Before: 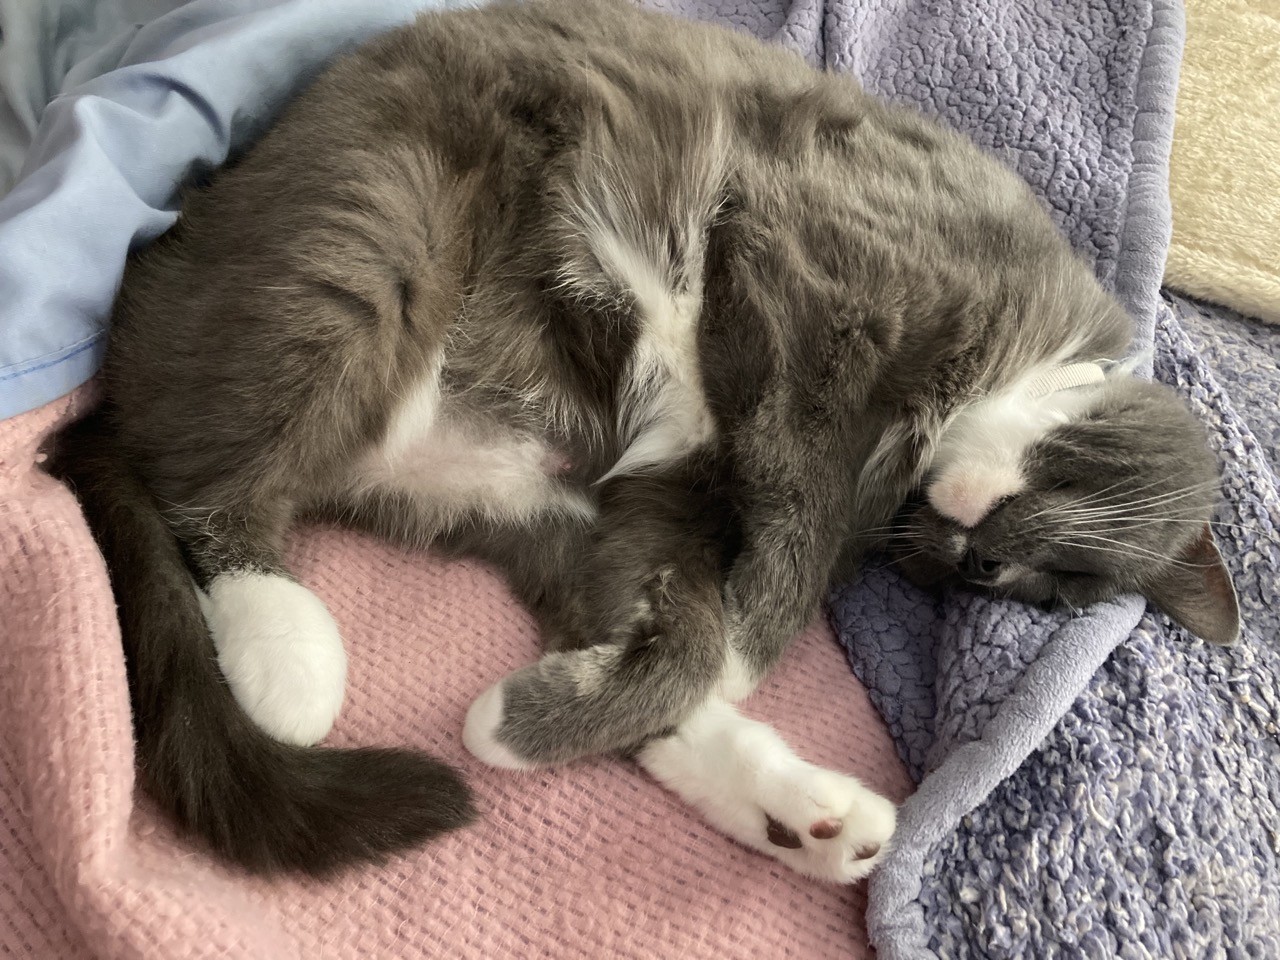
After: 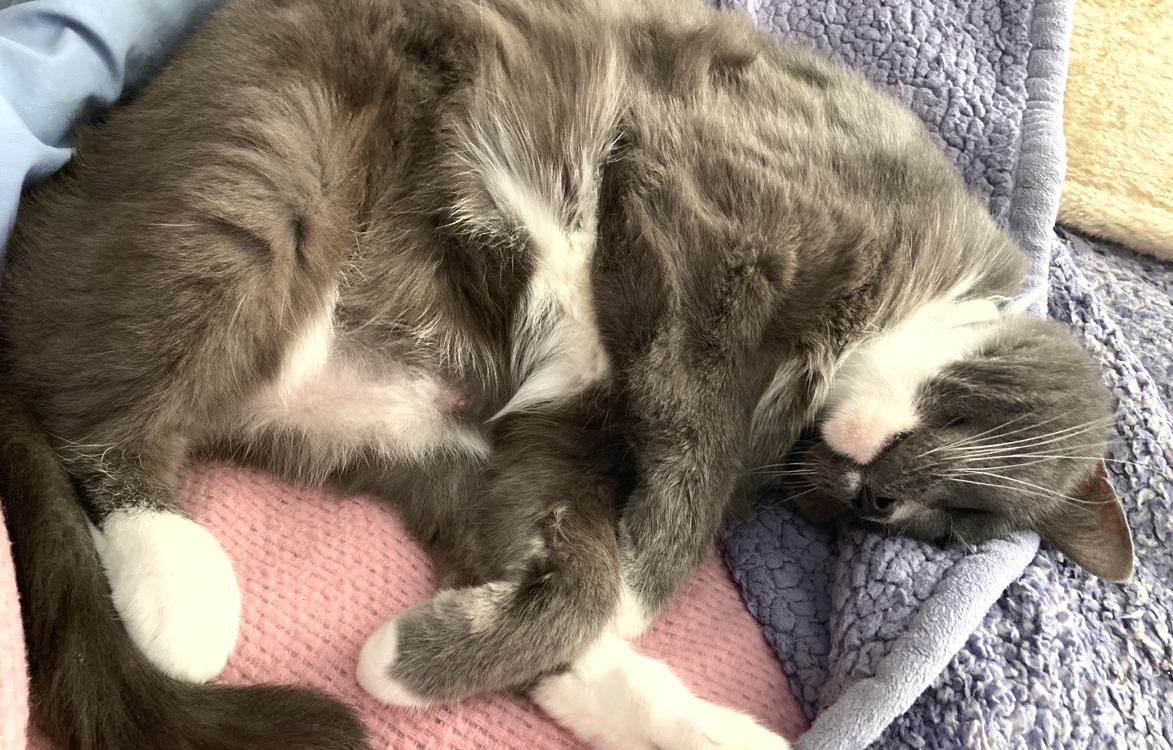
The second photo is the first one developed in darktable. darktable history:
tone equalizer: mask exposure compensation -0.5 EV
shadows and highlights: shadows 34.78, highlights -34.75, soften with gaussian
exposure: black level correction 0, exposure 0.498 EV, compensate exposure bias true, compensate highlight preservation false
crop: left 8.285%, top 6.605%, bottom 15.242%
